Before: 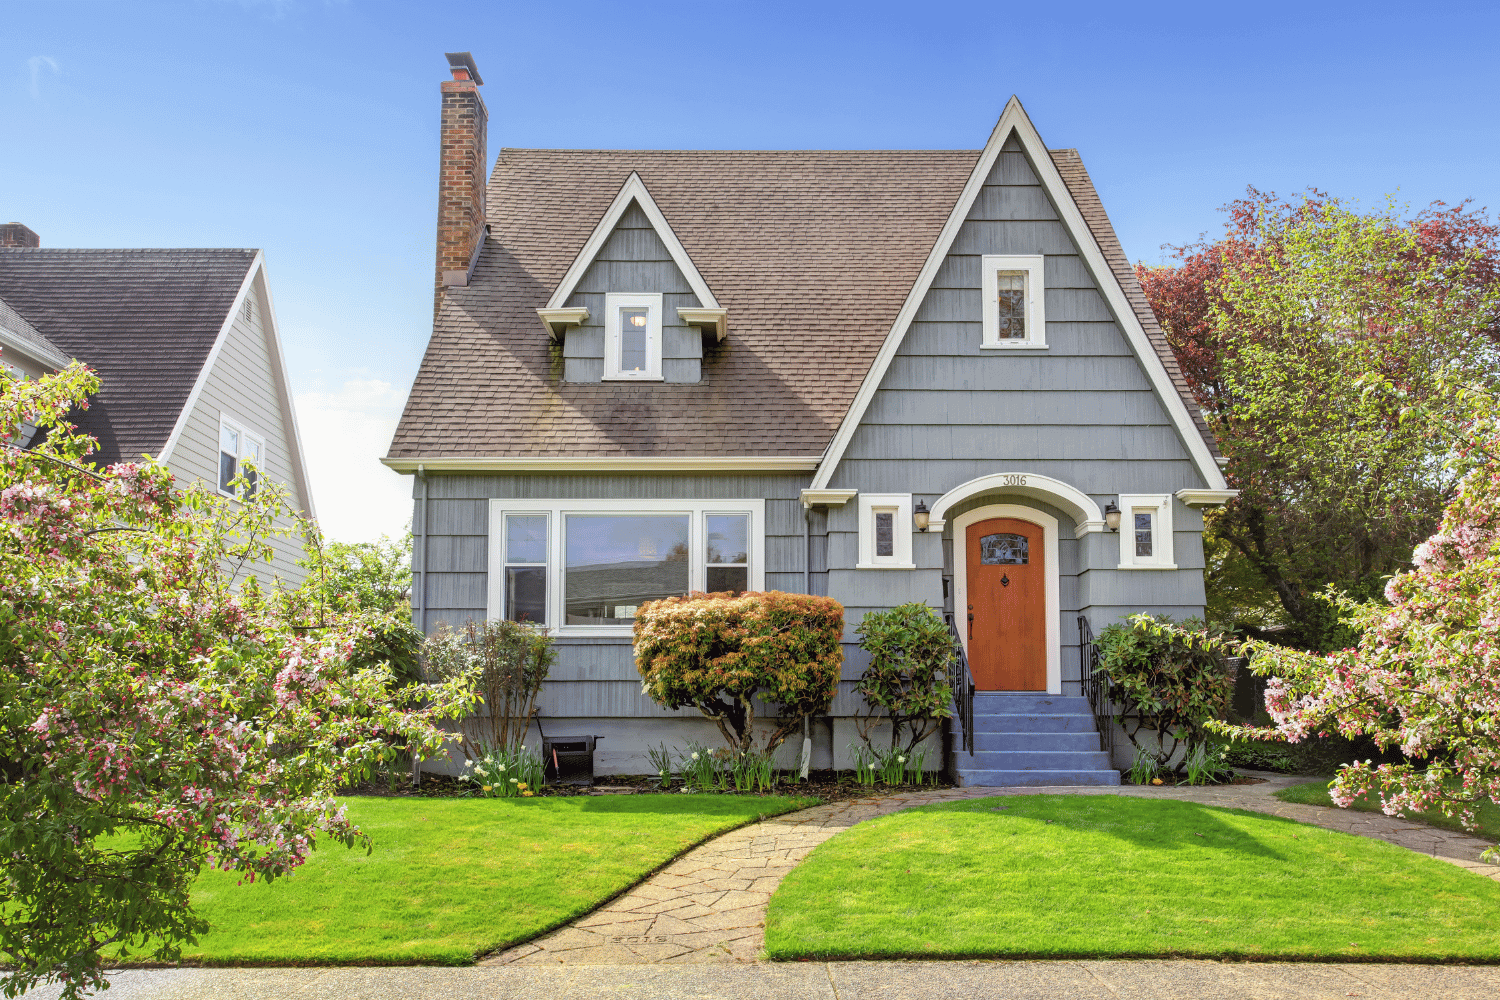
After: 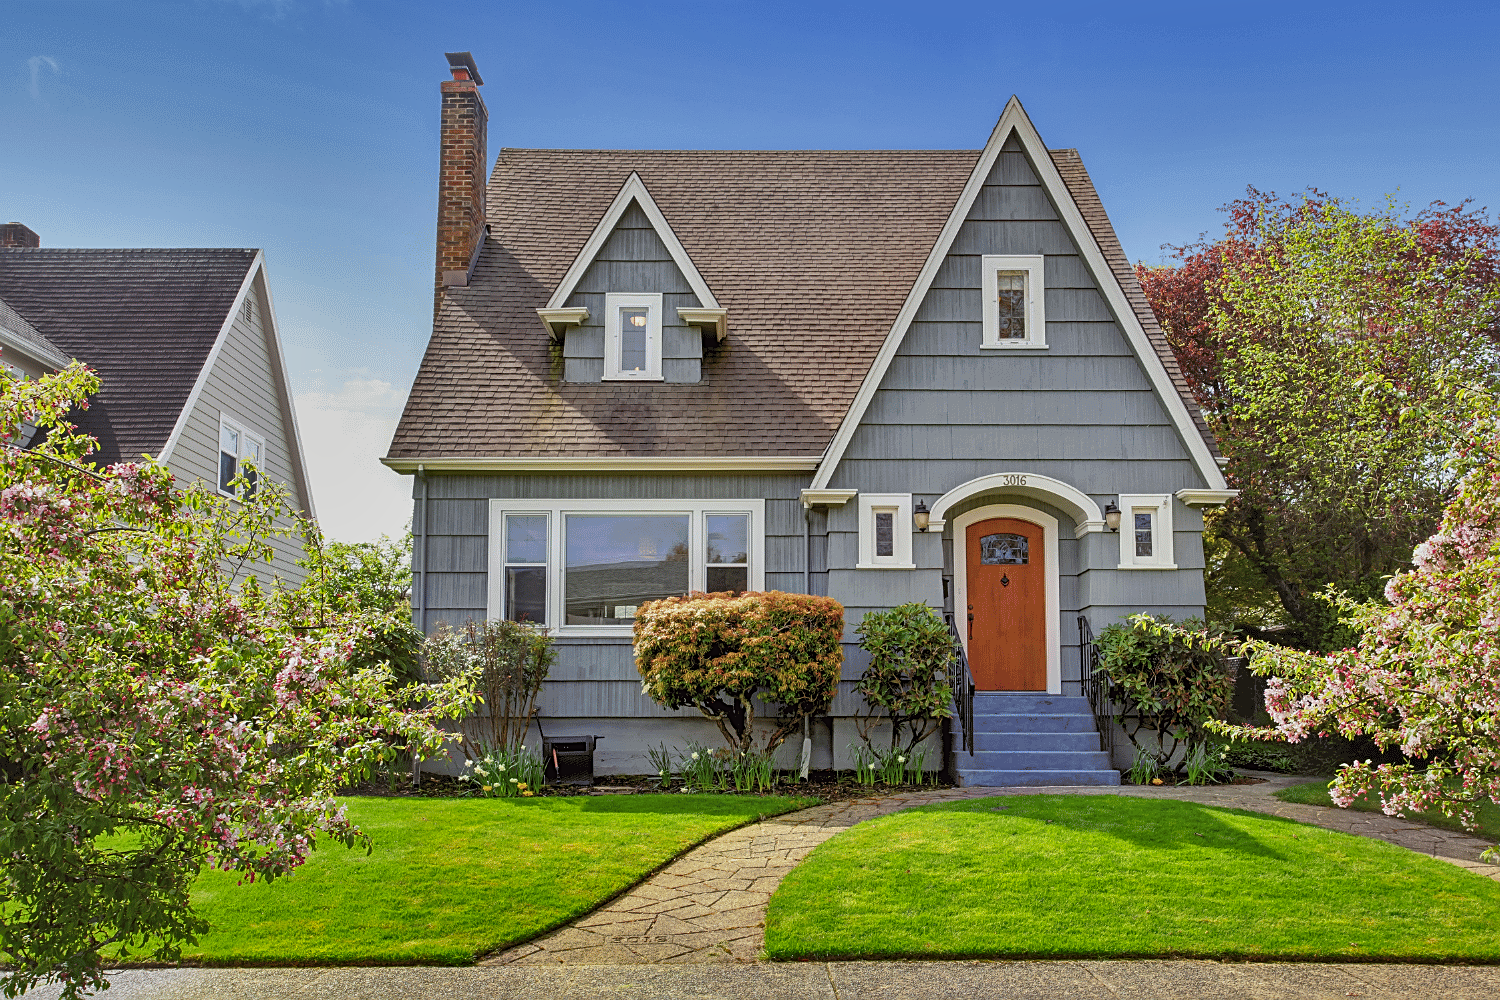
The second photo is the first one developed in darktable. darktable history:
shadows and highlights: shadows 80.73, white point adjustment -9.07, highlights -61.46, soften with gaussian
sharpen: on, module defaults
